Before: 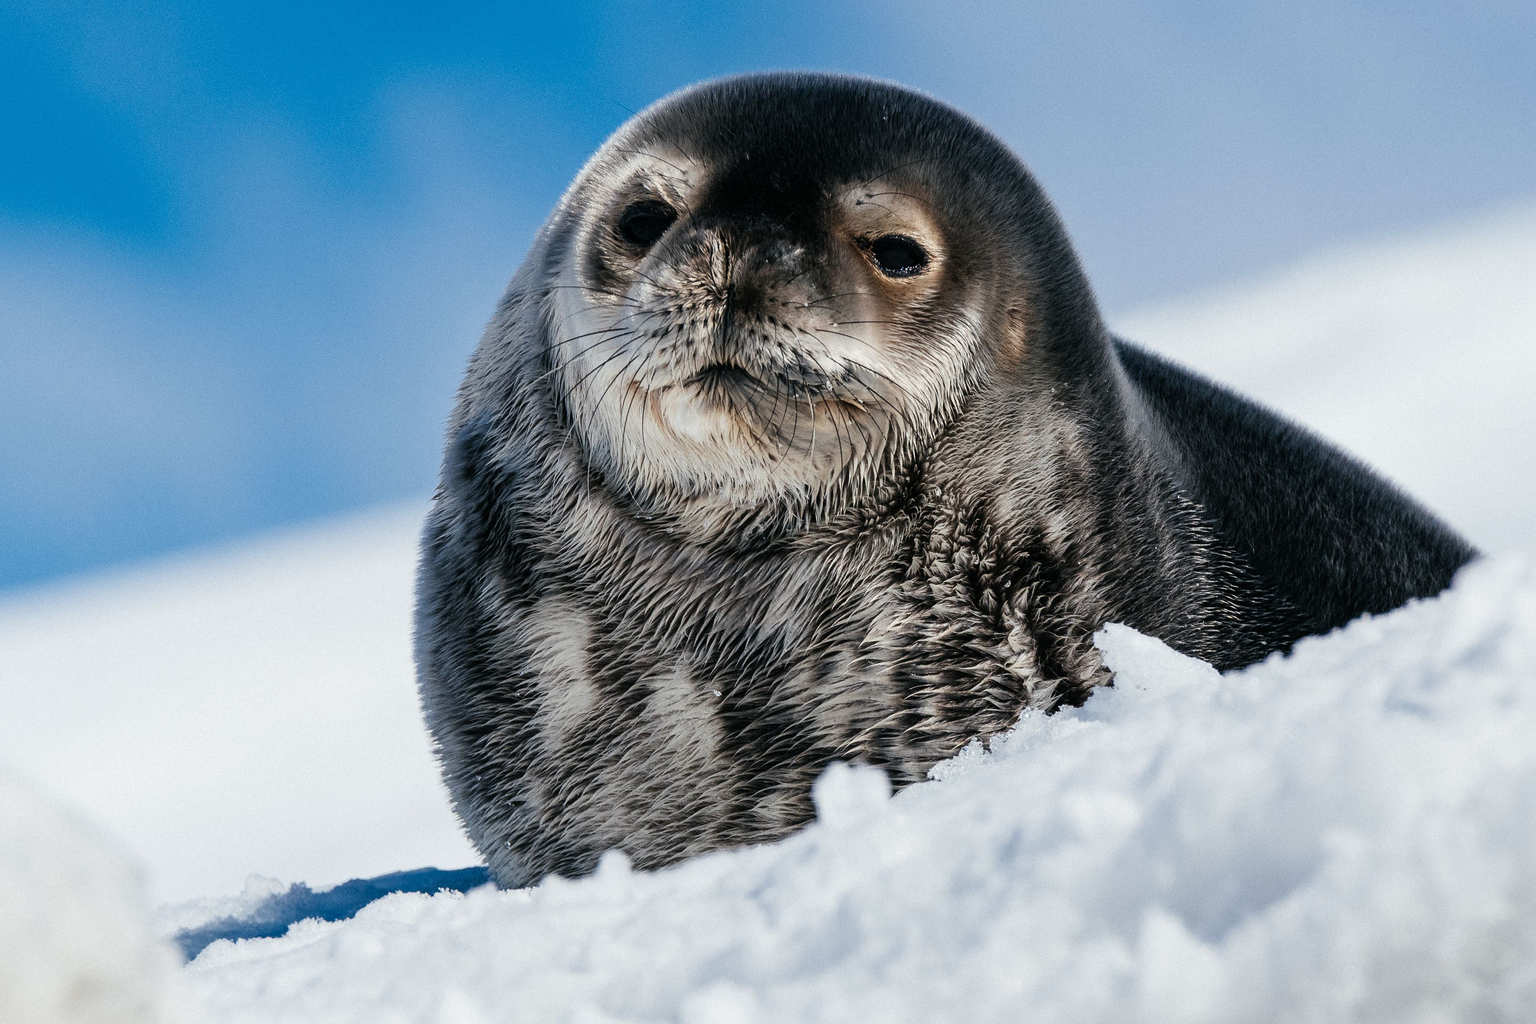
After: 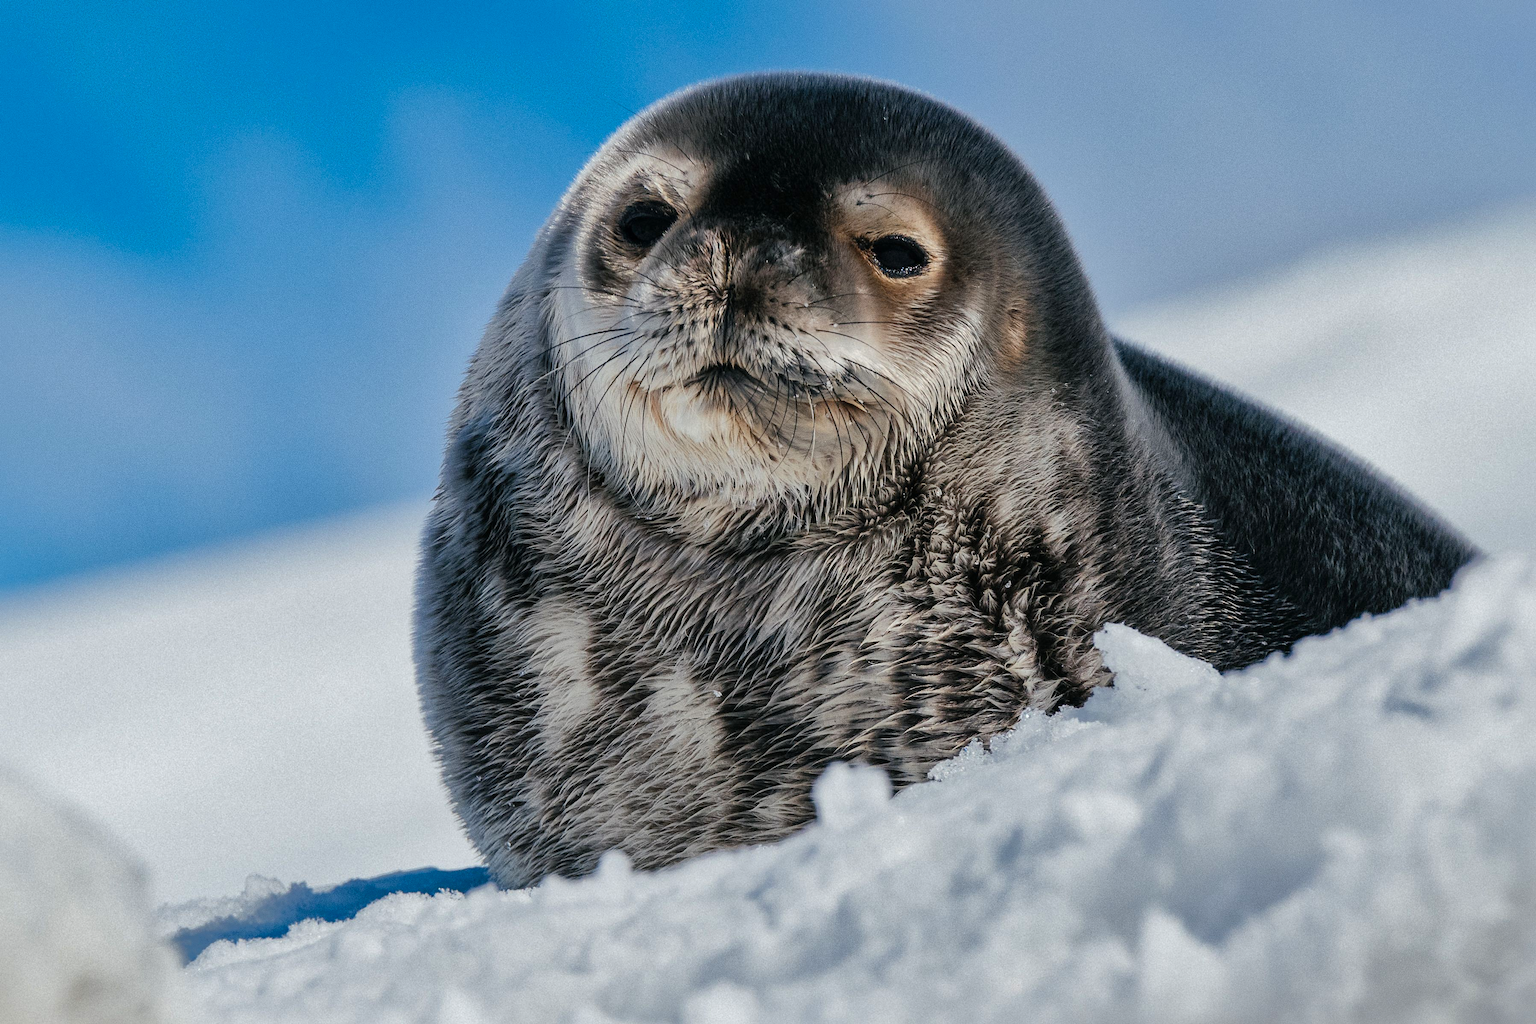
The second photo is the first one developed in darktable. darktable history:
color balance: output saturation 110%
shadows and highlights: shadows 40, highlights -60
